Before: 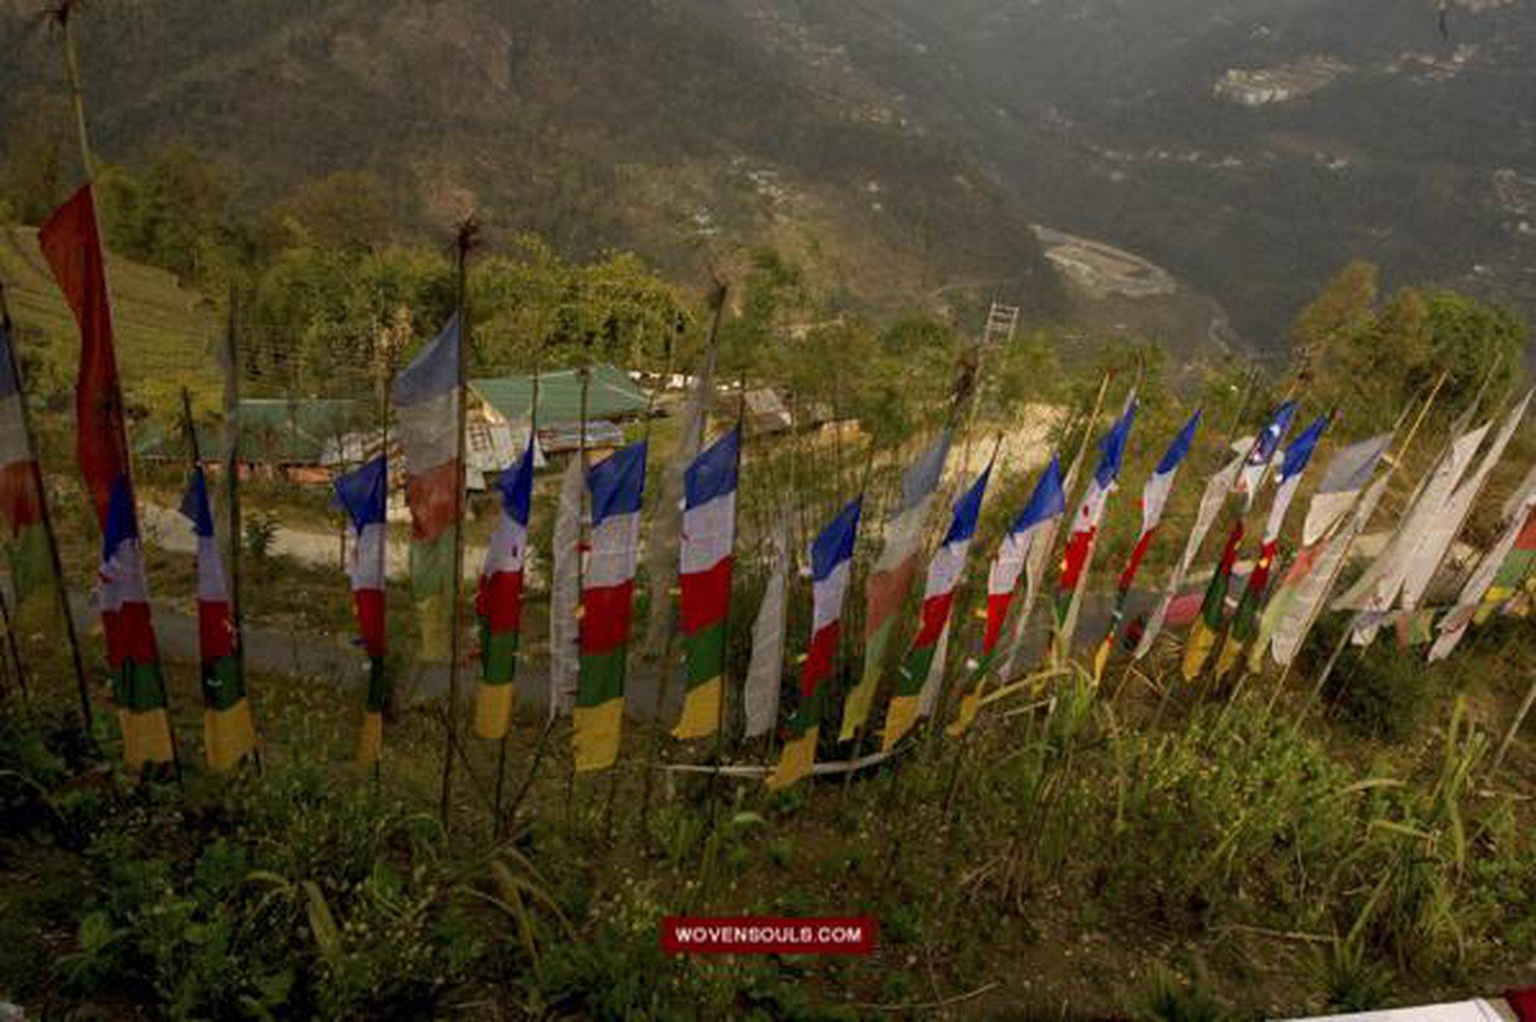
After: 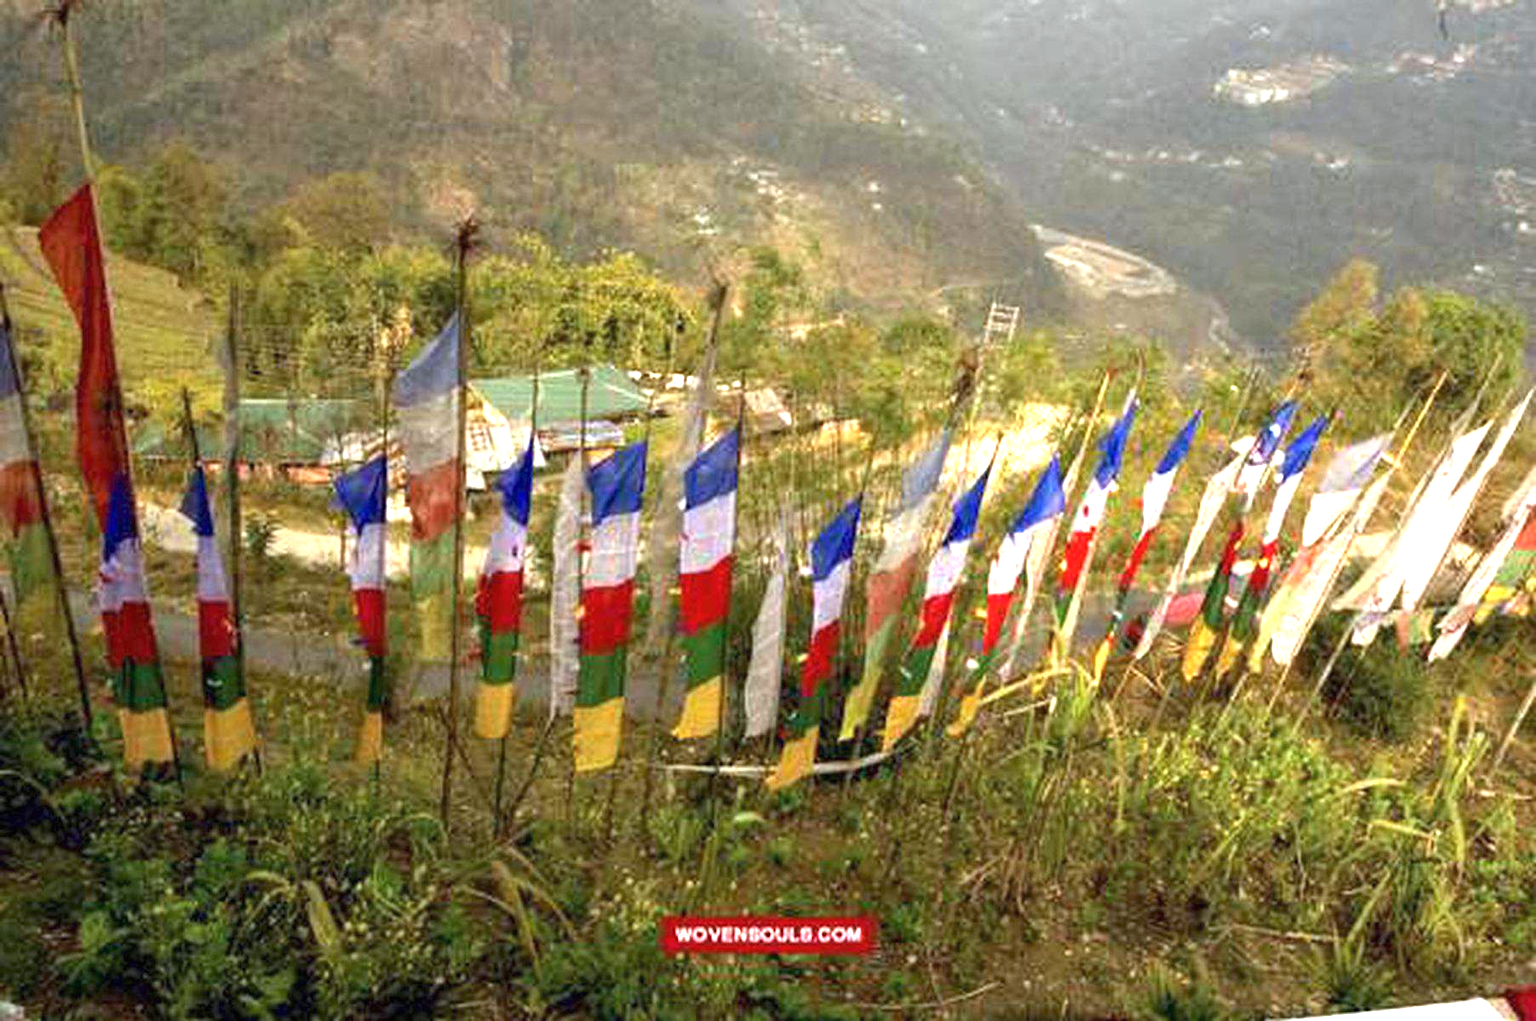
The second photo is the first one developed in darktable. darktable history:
exposure: black level correction 0, exposure 1.934 EV, compensate highlight preservation false
color calibration: x 0.355, y 0.368, temperature 4697.36 K
